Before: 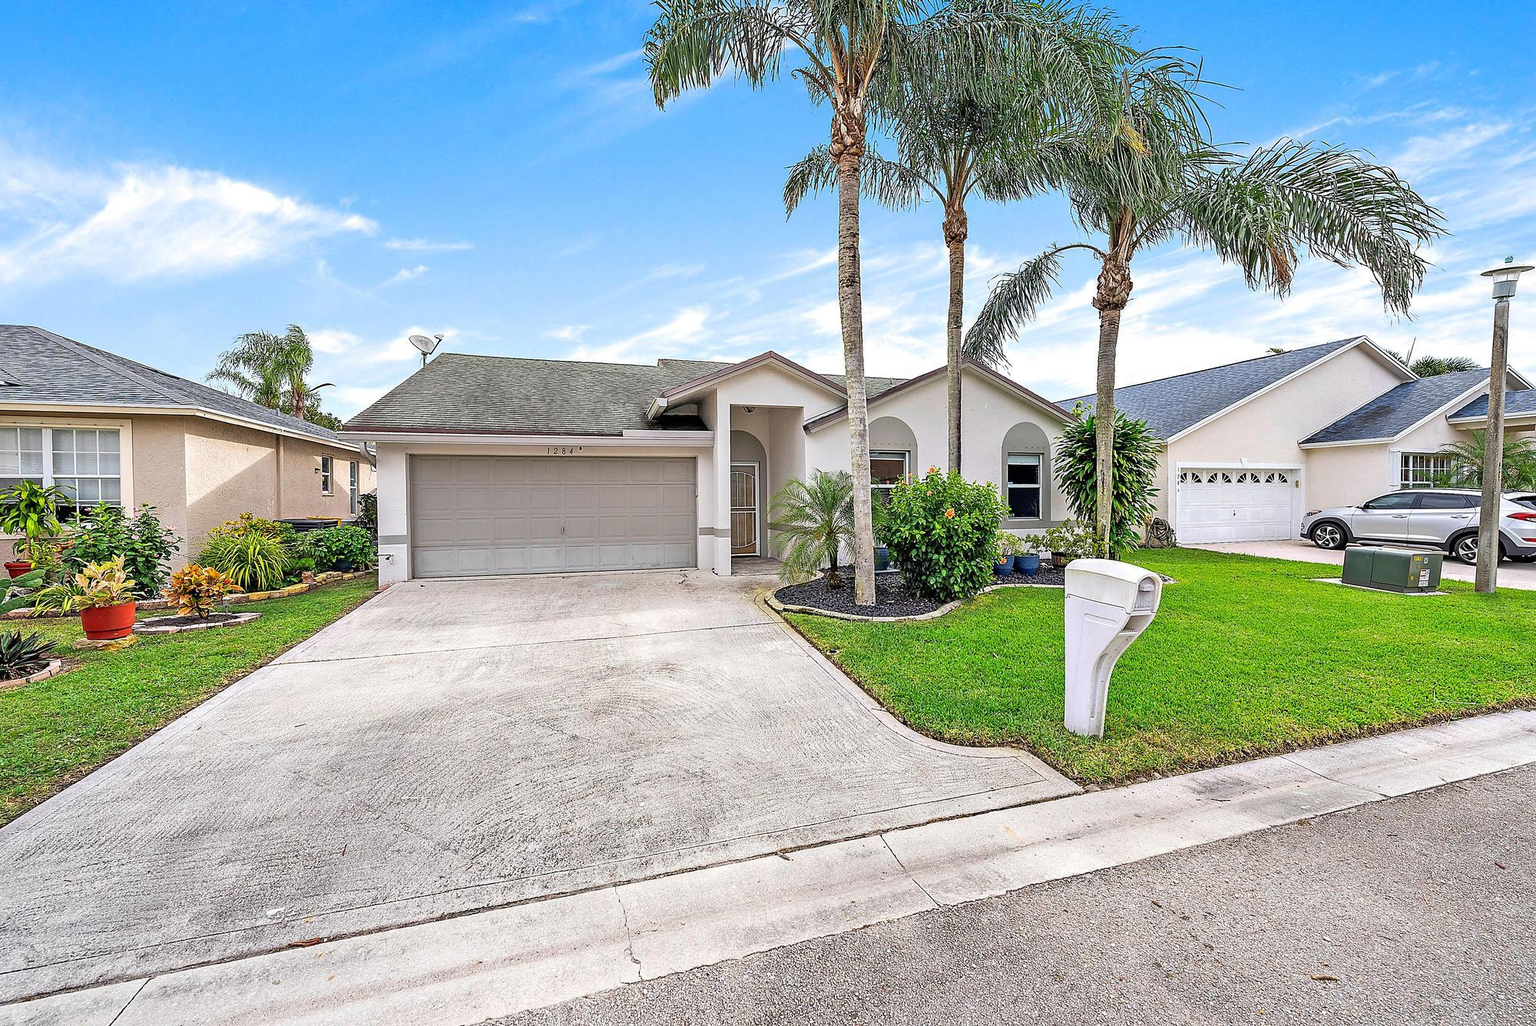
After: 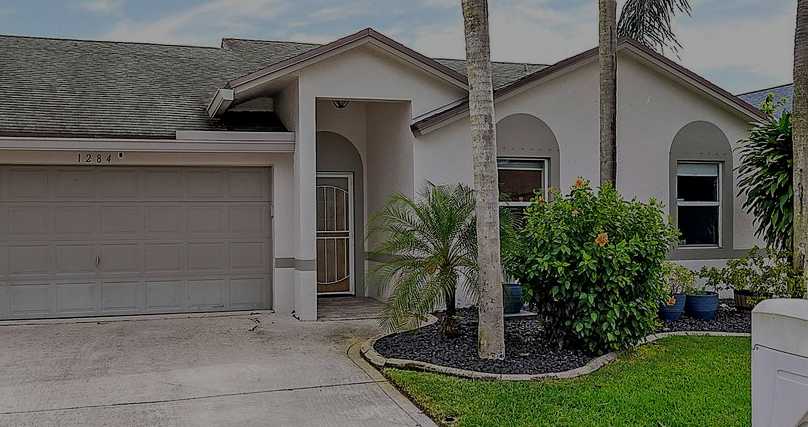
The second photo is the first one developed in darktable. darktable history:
crop: left 31.751%, top 32.172%, right 27.8%, bottom 35.83%
exposure: black level correction 0.001, exposure 0.5 EV, compensate exposure bias true, compensate highlight preservation false
